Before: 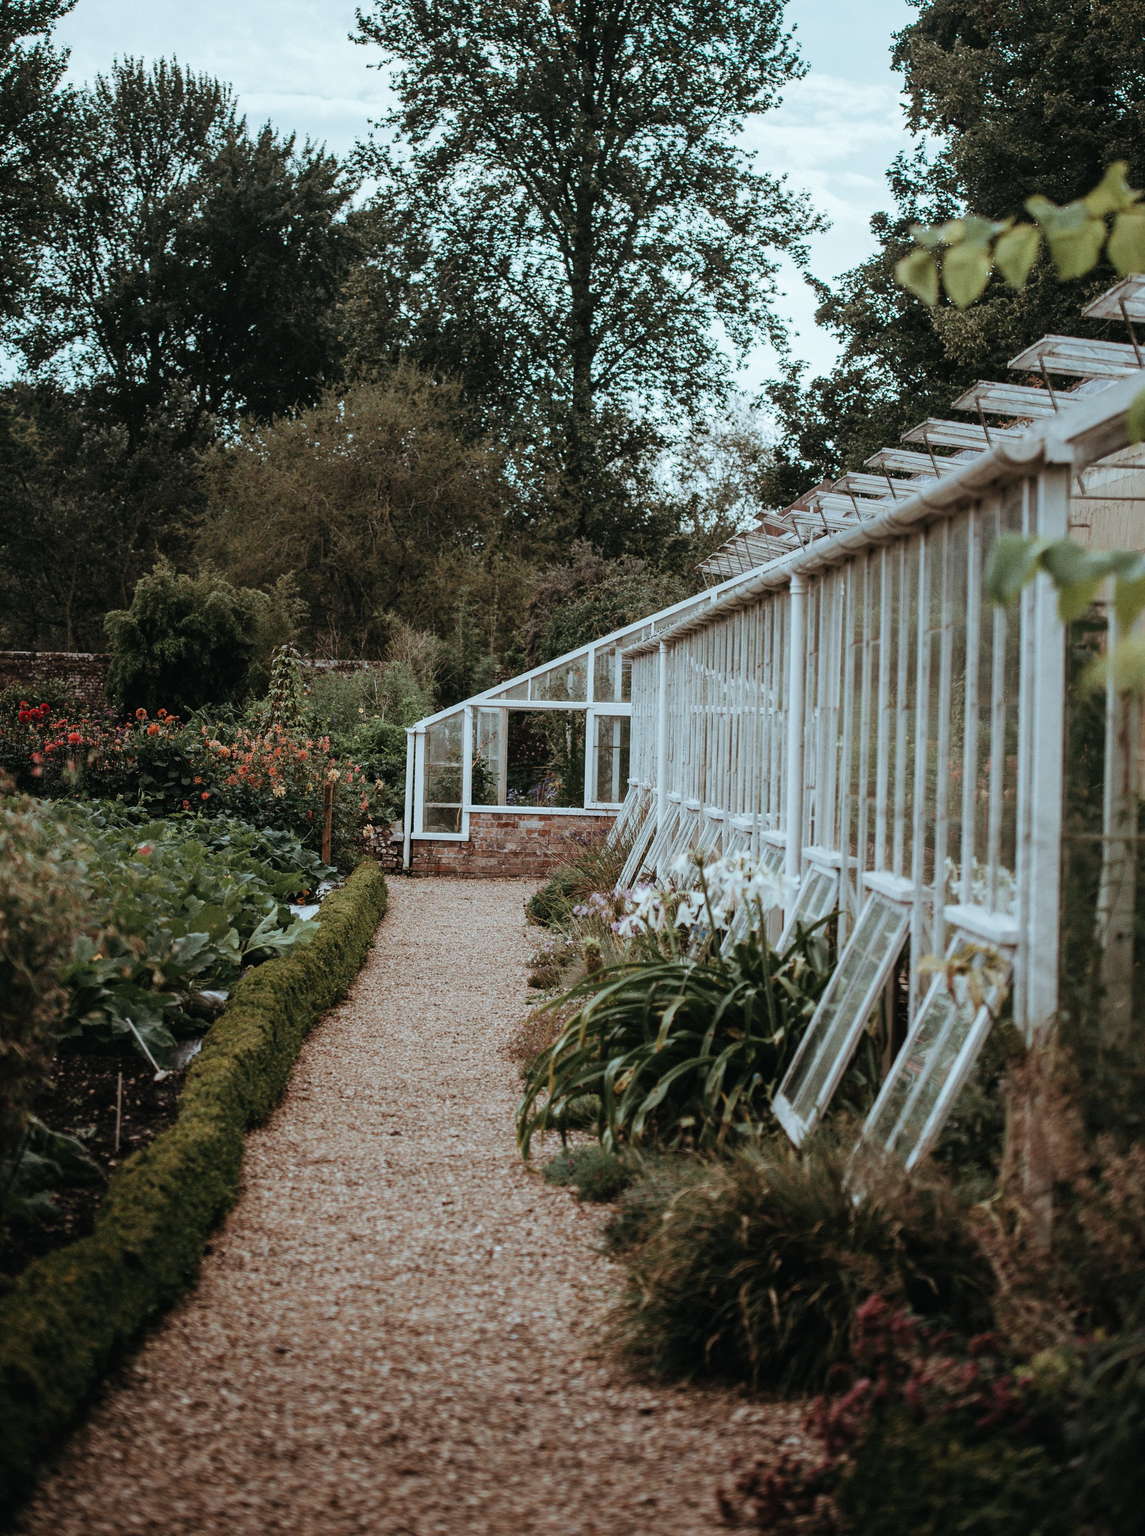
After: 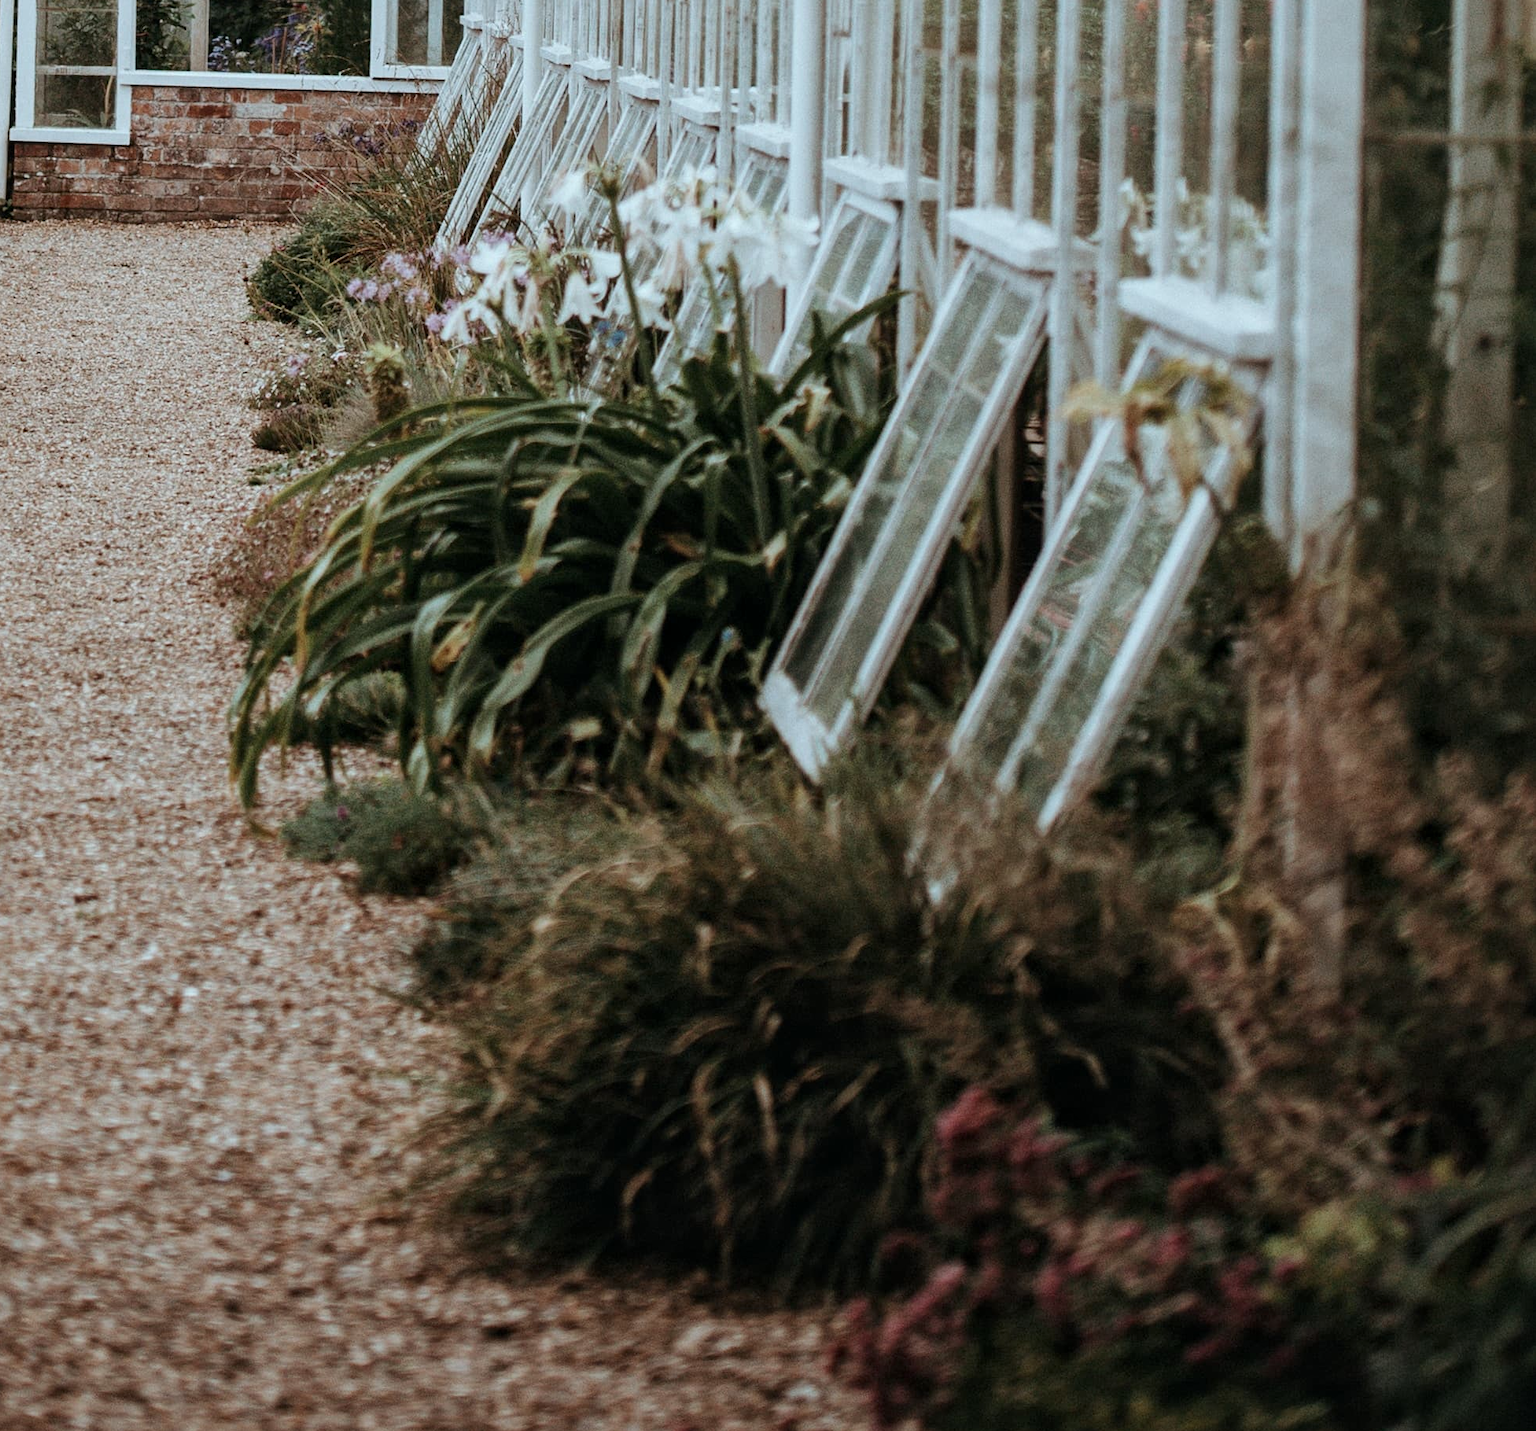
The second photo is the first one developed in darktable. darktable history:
crop and rotate: left 35.509%, top 50.238%, bottom 4.934%
local contrast: mode bilateral grid, contrast 20, coarseness 50, detail 120%, midtone range 0.2
